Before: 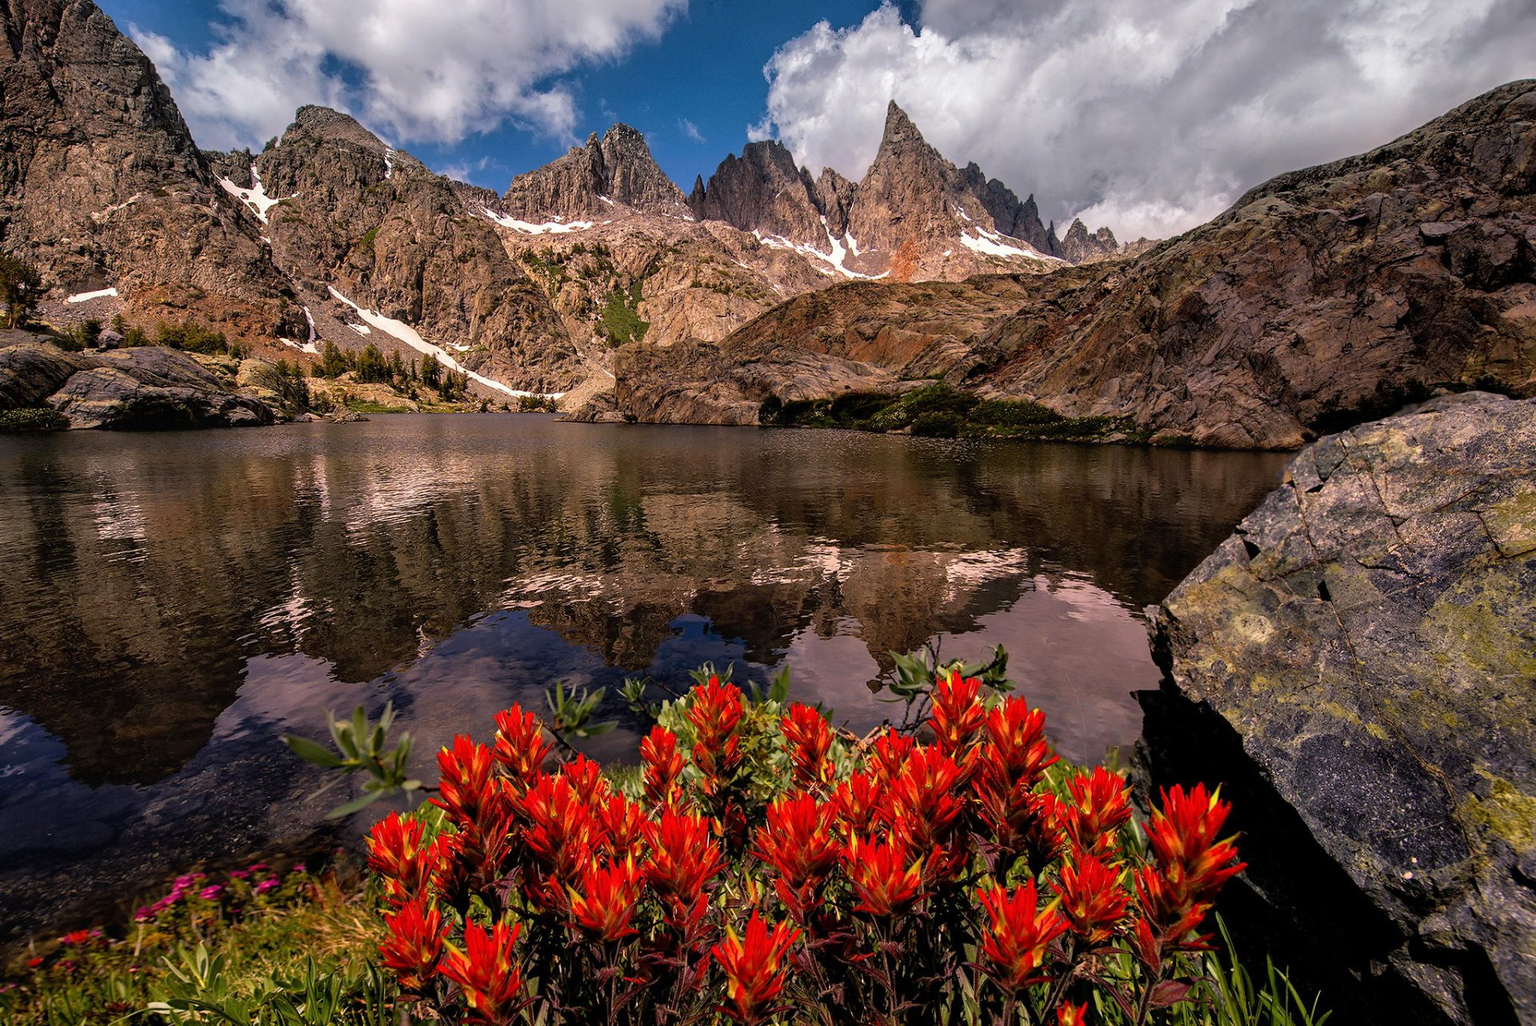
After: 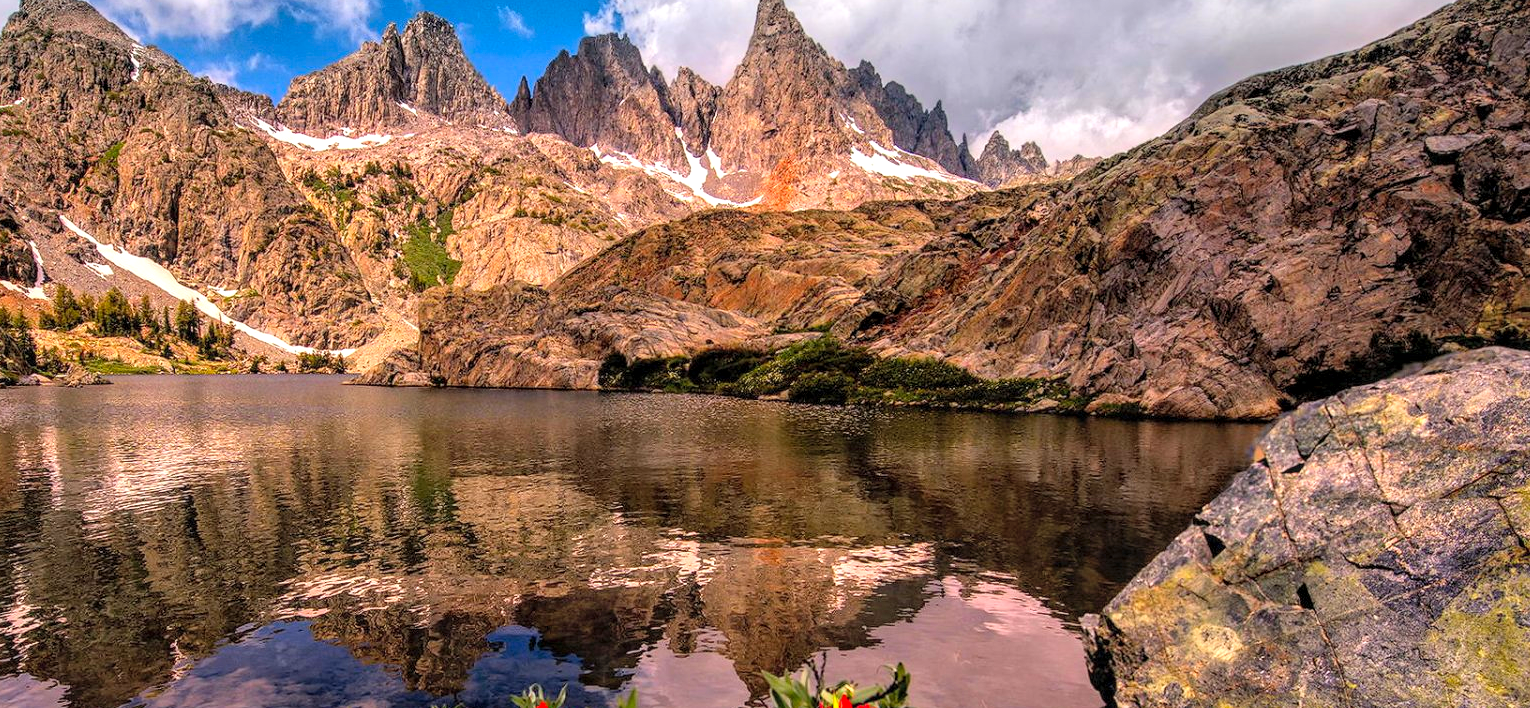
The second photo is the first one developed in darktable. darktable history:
exposure: exposure 0.298 EV, compensate exposure bias true, compensate highlight preservation false
contrast brightness saturation: contrast 0.068, brightness 0.18, saturation 0.404
crop: left 18.27%, top 11.119%, right 2.035%, bottom 33.582%
color calibration: illuminant same as pipeline (D50), adaptation XYZ, x 0.346, y 0.358, temperature 5023.75 K
local contrast: detail 130%
